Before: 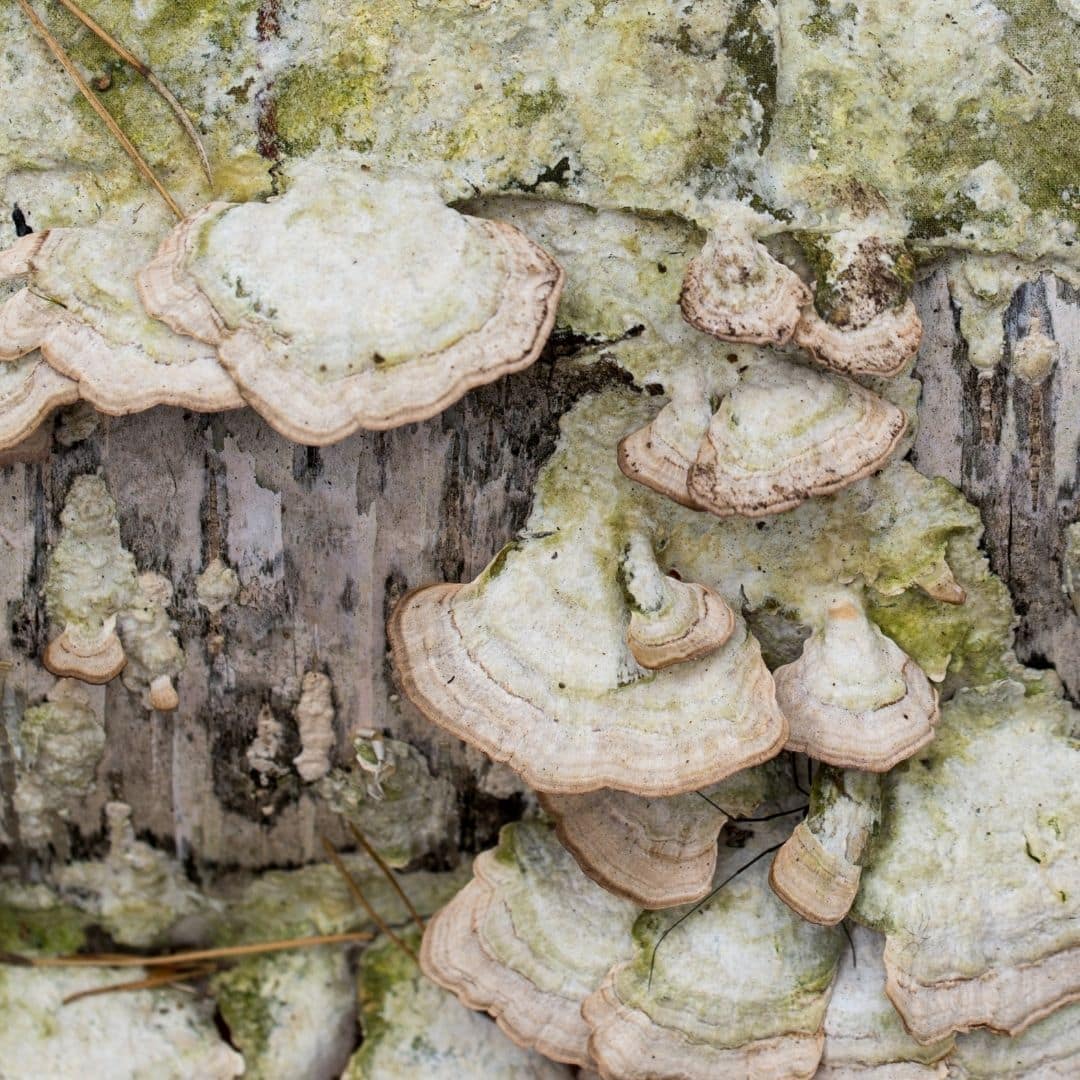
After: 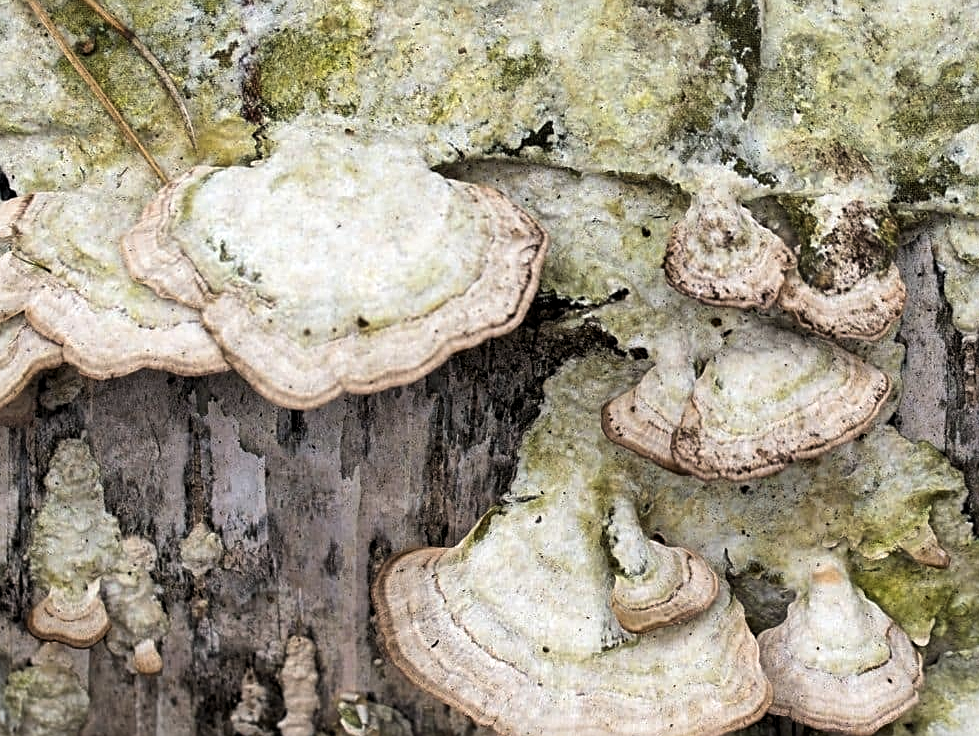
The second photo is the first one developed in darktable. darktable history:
crop: left 1.529%, top 3.371%, right 7.764%, bottom 28.423%
sharpen: on, module defaults
levels: black 8.55%, levels [0.029, 0.545, 0.971]
exposure: exposure 0.233 EV, compensate exposure bias true, compensate highlight preservation false
